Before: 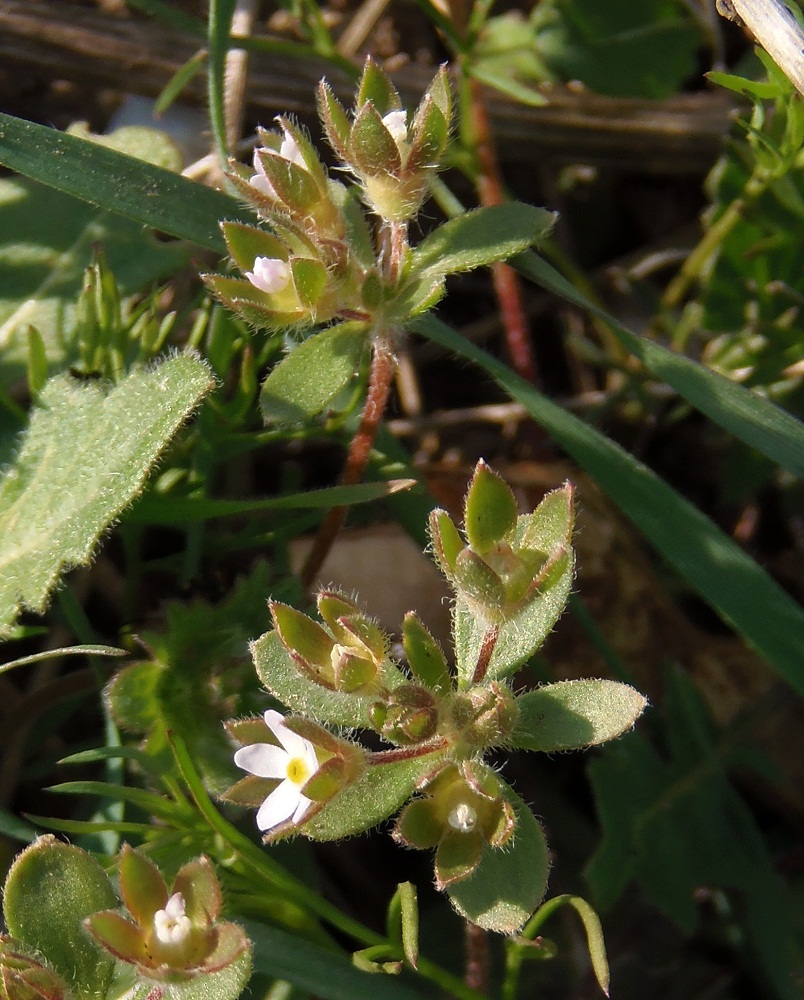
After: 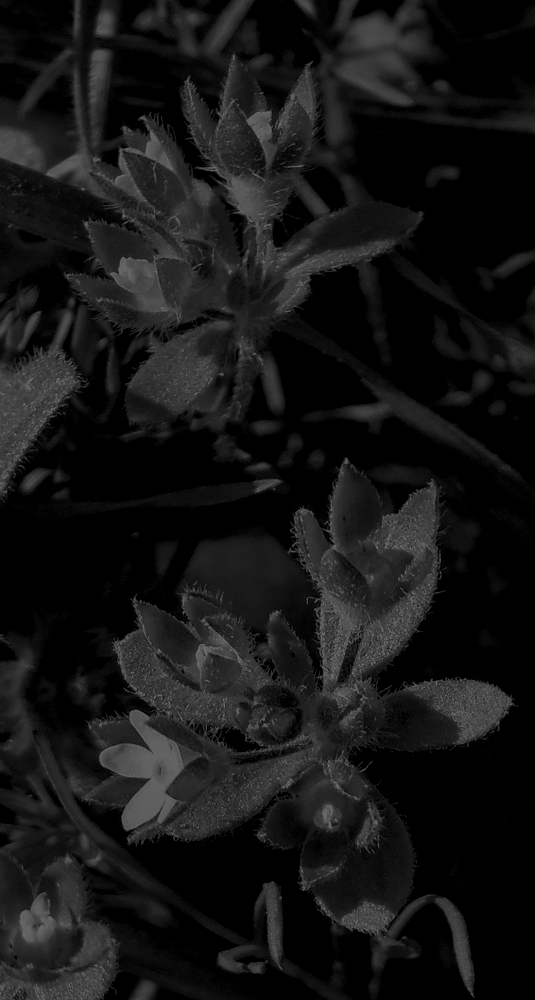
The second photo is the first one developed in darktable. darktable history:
colorize: hue 90°, saturation 19%, lightness 1.59%, version 1
local contrast: detail 142%
crop: left 16.899%, right 16.556%
monochrome: a -4.13, b 5.16, size 1
color zones: curves: ch0 [(0, 0.497) (0.096, 0.361) (0.221, 0.538) (0.429, 0.5) (0.571, 0.5) (0.714, 0.5) (0.857, 0.5) (1, 0.497)]; ch1 [(0, 0.5) (0.143, 0.5) (0.257, -0.002) (0.429, 0.04) (0.571, -0.001) (0.714, -0.015) (0.857, 0.024) (1, 0.5)]
color balance: lift [1.004, 1.002, 1.002, 0.998], gamma [1, 1.007, 1.002, 0.993], gain [1, 0.977, 1.013, 1.023], contrast -3.64%
